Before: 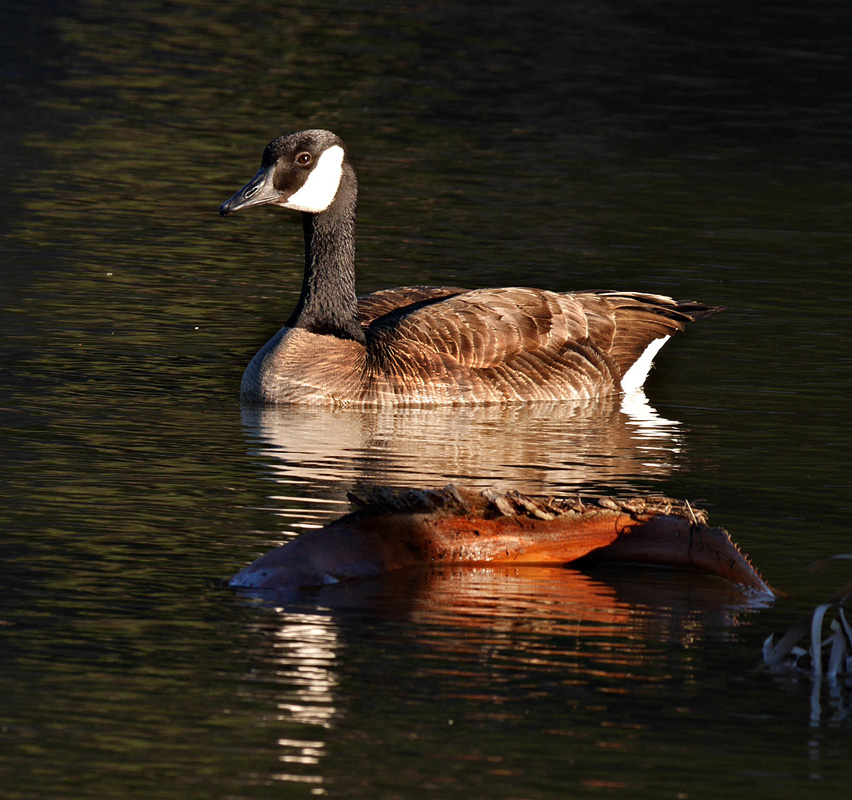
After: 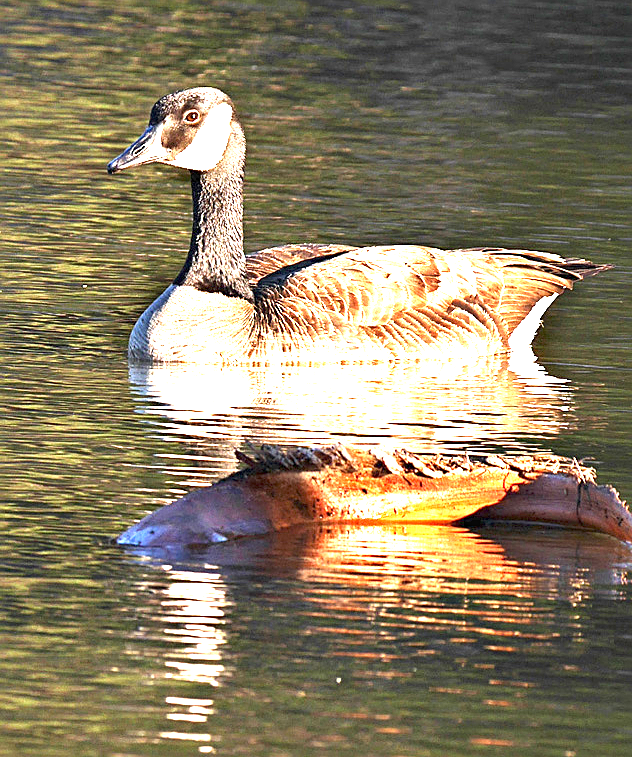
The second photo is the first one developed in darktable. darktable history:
sharpen: on, module defaults
crop and rotate: left 13.15%, top 5.251%, right 12.609%
exposure: black level correction 0, exposure 1 EV, compensate exposure bias true, compensate highlight preservation false
